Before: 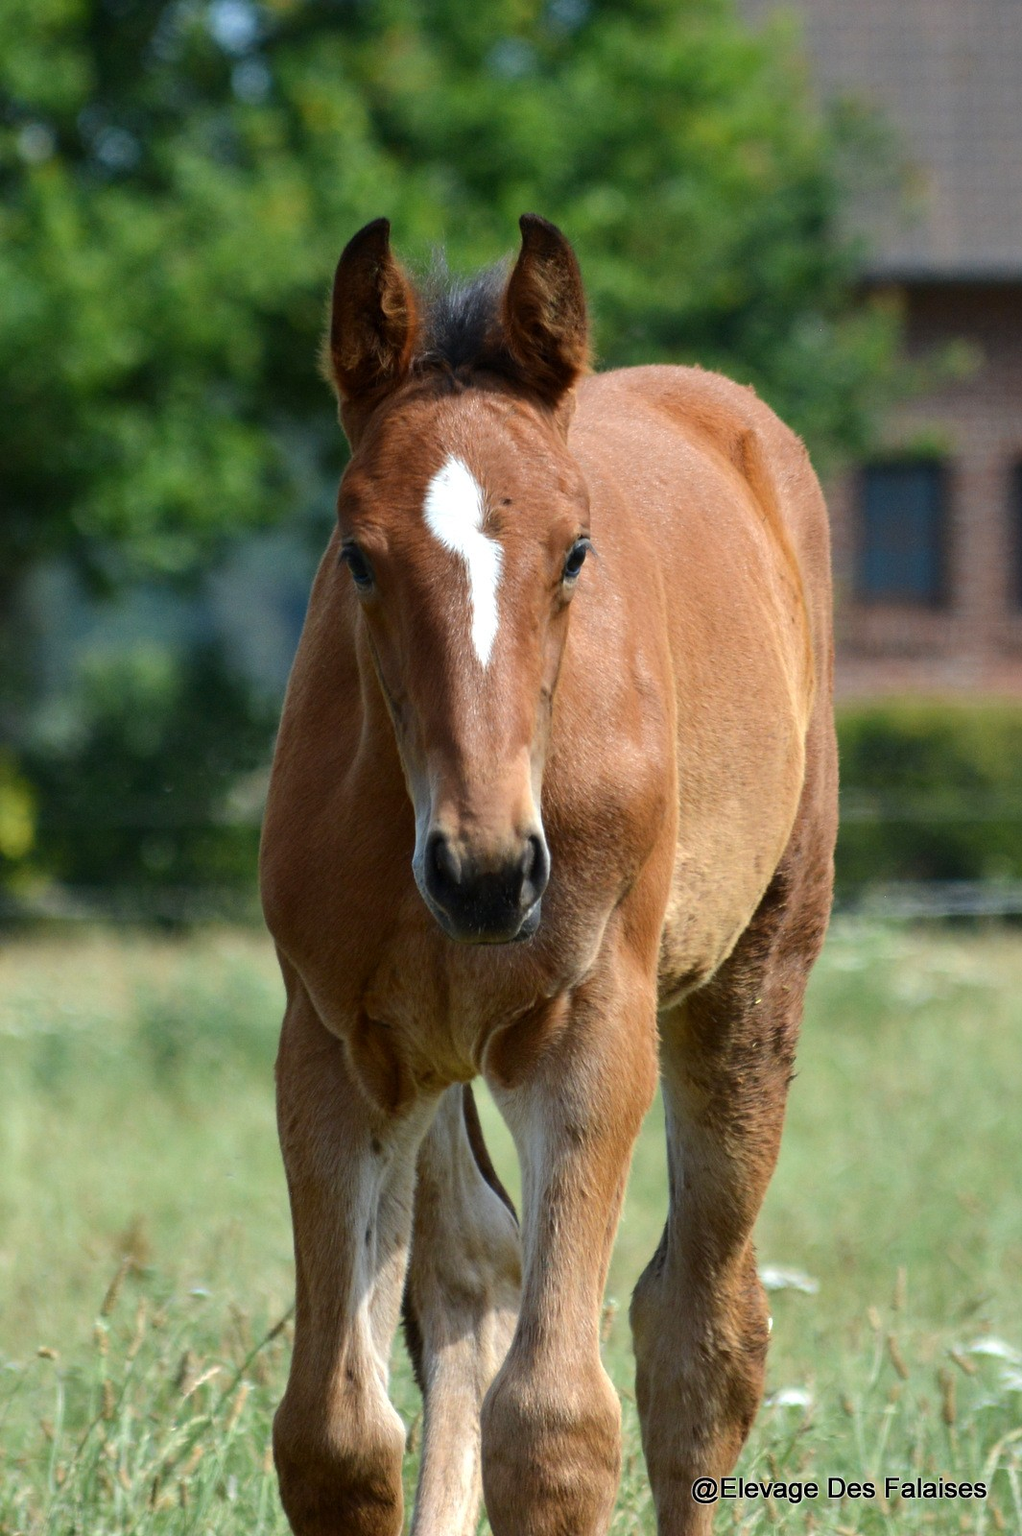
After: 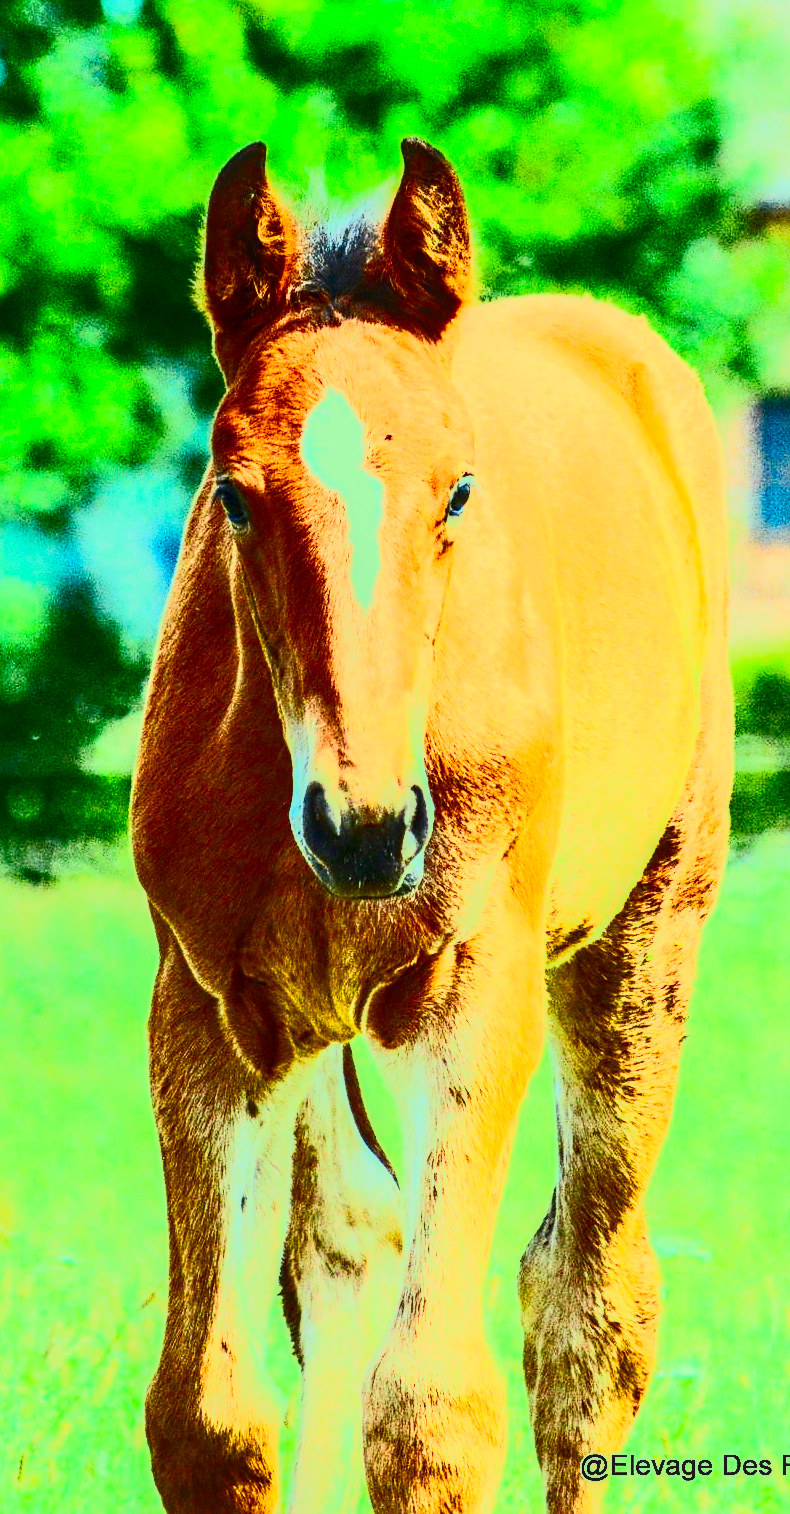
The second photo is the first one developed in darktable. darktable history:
tone curve: curves: ch0 [(0, 0.017) (0.091, 0.04) (0.296, 0.276) (0.439, 0.482) (0.64, 0.729) (0.785, 0.817) (0.995, 0.917)]; ch1 [(0, 0) (0.384, 0.365) (0.463, 0.447) (0.486, 0.474) (0.503, 0.497) (0.526, 0.52) (0.555, 0.564) (0.578, 0.589) (0.638, 0.66) (0.766, 0.773) (1, 1)]; ch2 [(0, 0) (0.374, 0.344) (0.446, 0.443) (0.501, 0.509) (0.528, 0.522) (0.569, 0.593) (0.61, 0.646) (0.666, 0.688) (1, 1)], color space Lab, independent channels, preserve colors none
color balance rgb: highlights gain › luminance 15.287%, highlights gain › chroma 6.957%, highlights gain › hue 126.02°, perceptual saturation grading › global saturation 20%, perceptual saturation grading › highlights -24.941%, perceptual saturation grading › shadows 24.894%, perceptual brilliance grading › mid-tones 10.581%, perceptual brilliance grading › shadows 14.508%, global vibrance 6.902%, saturation formula JzAzBz (2021)
contrast brightness saturation: contrast 0.841, brightness 0.588, saturation 0.581
exposure: exposure 1.093 EV, compensate highlight preservation false
sharpen: on, module defaults
base curve: curves: ch0 [(0, 0) (0.472, 0.508) (1, 1)], exposure shift 0.01, preserve colors none
local contrast: detail 130%
crop and rotate: left 13.155%, top 5.314%, right 12.617%
